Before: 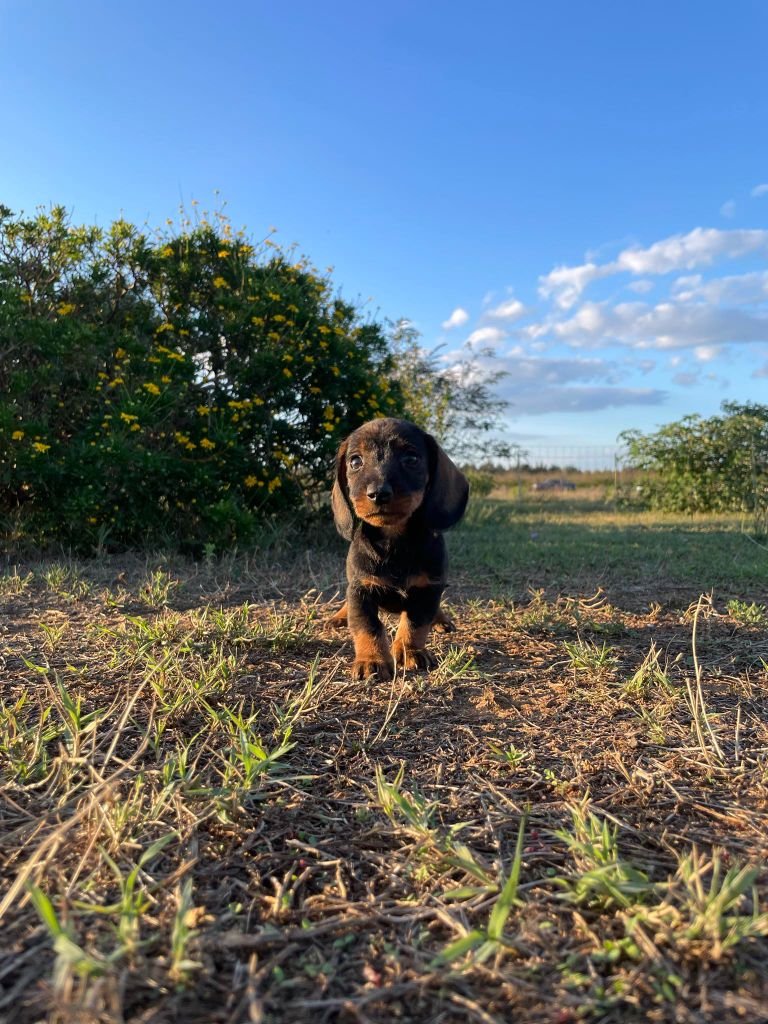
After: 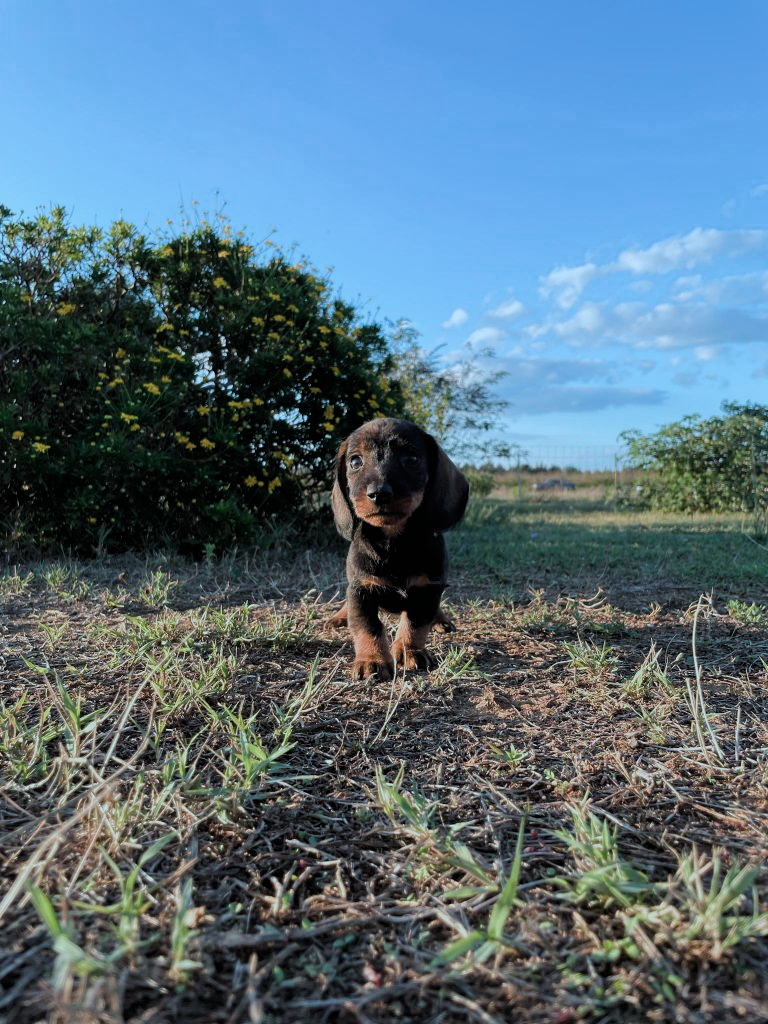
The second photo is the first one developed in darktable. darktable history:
filmic rgb: black relative exposure -8.02 EV, white relative exposure 3.88 EV, threshold 2.94 EV, hardness 4.24, add noise in highlights 0.101, color science v4 (2020), type of noise poissonian, enable highlight reconstruction true
color correction: highlights a* -9.75, highlights b* -21.07
